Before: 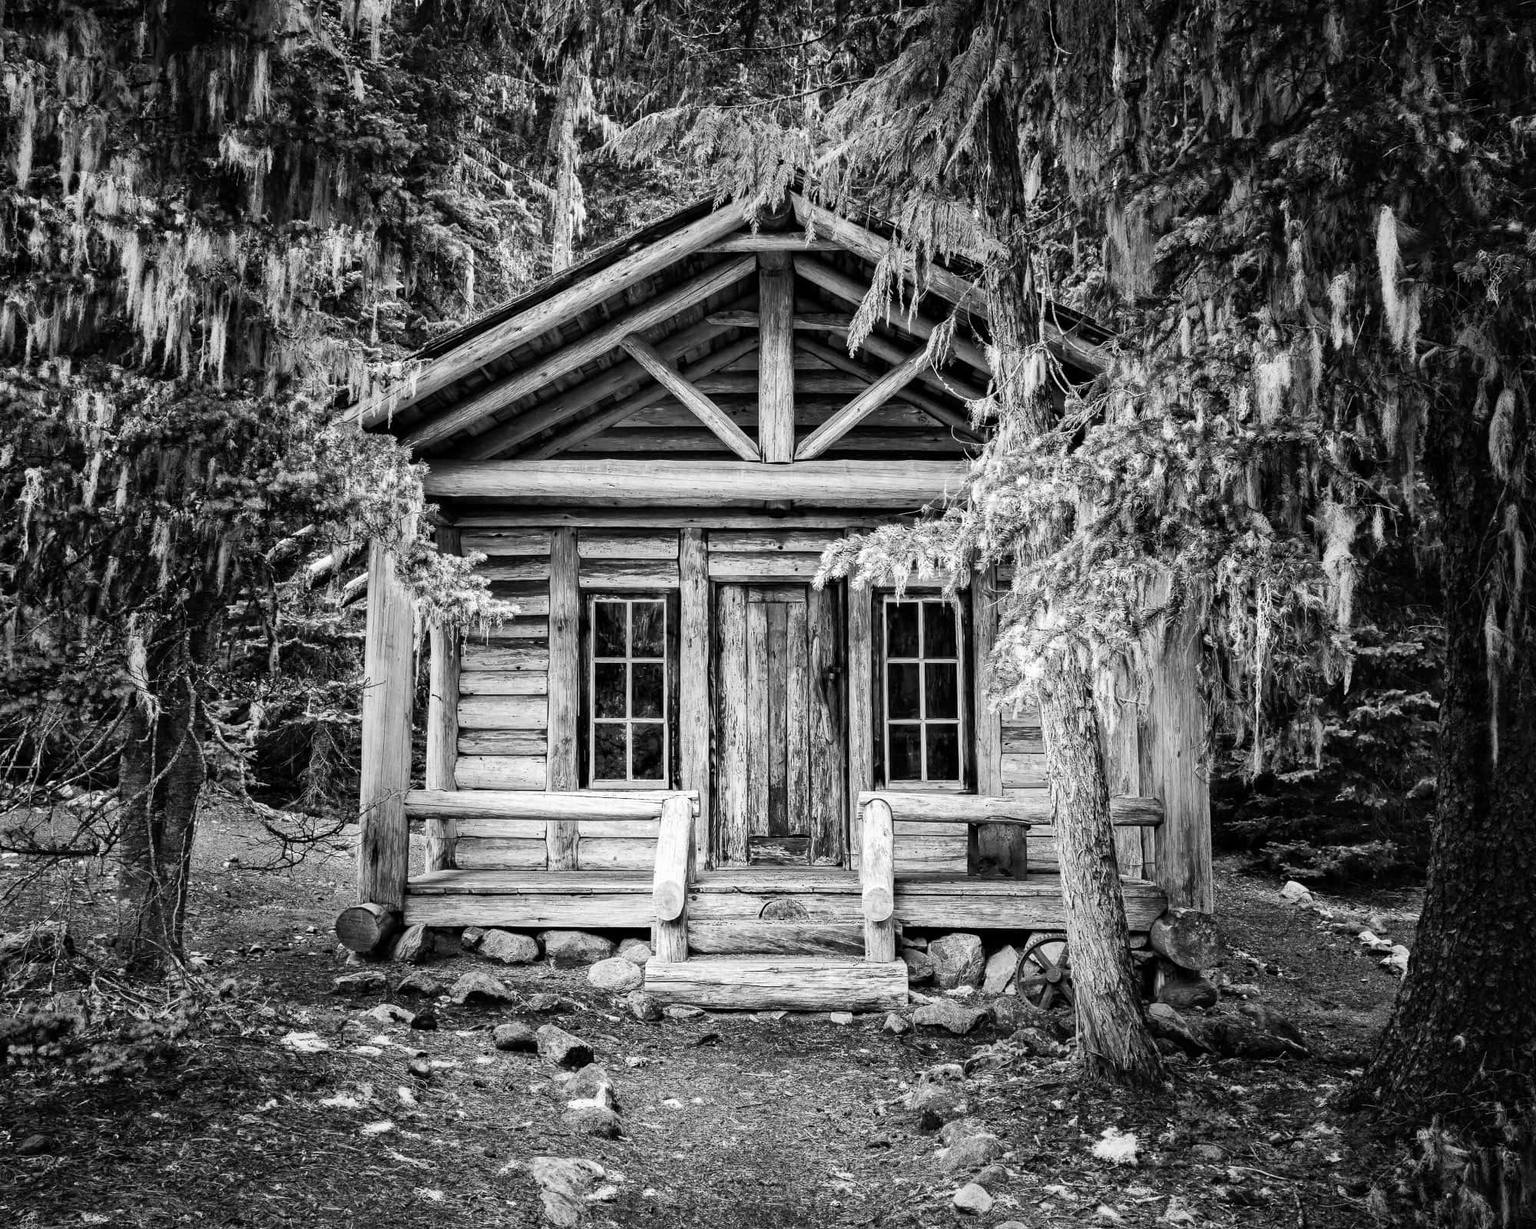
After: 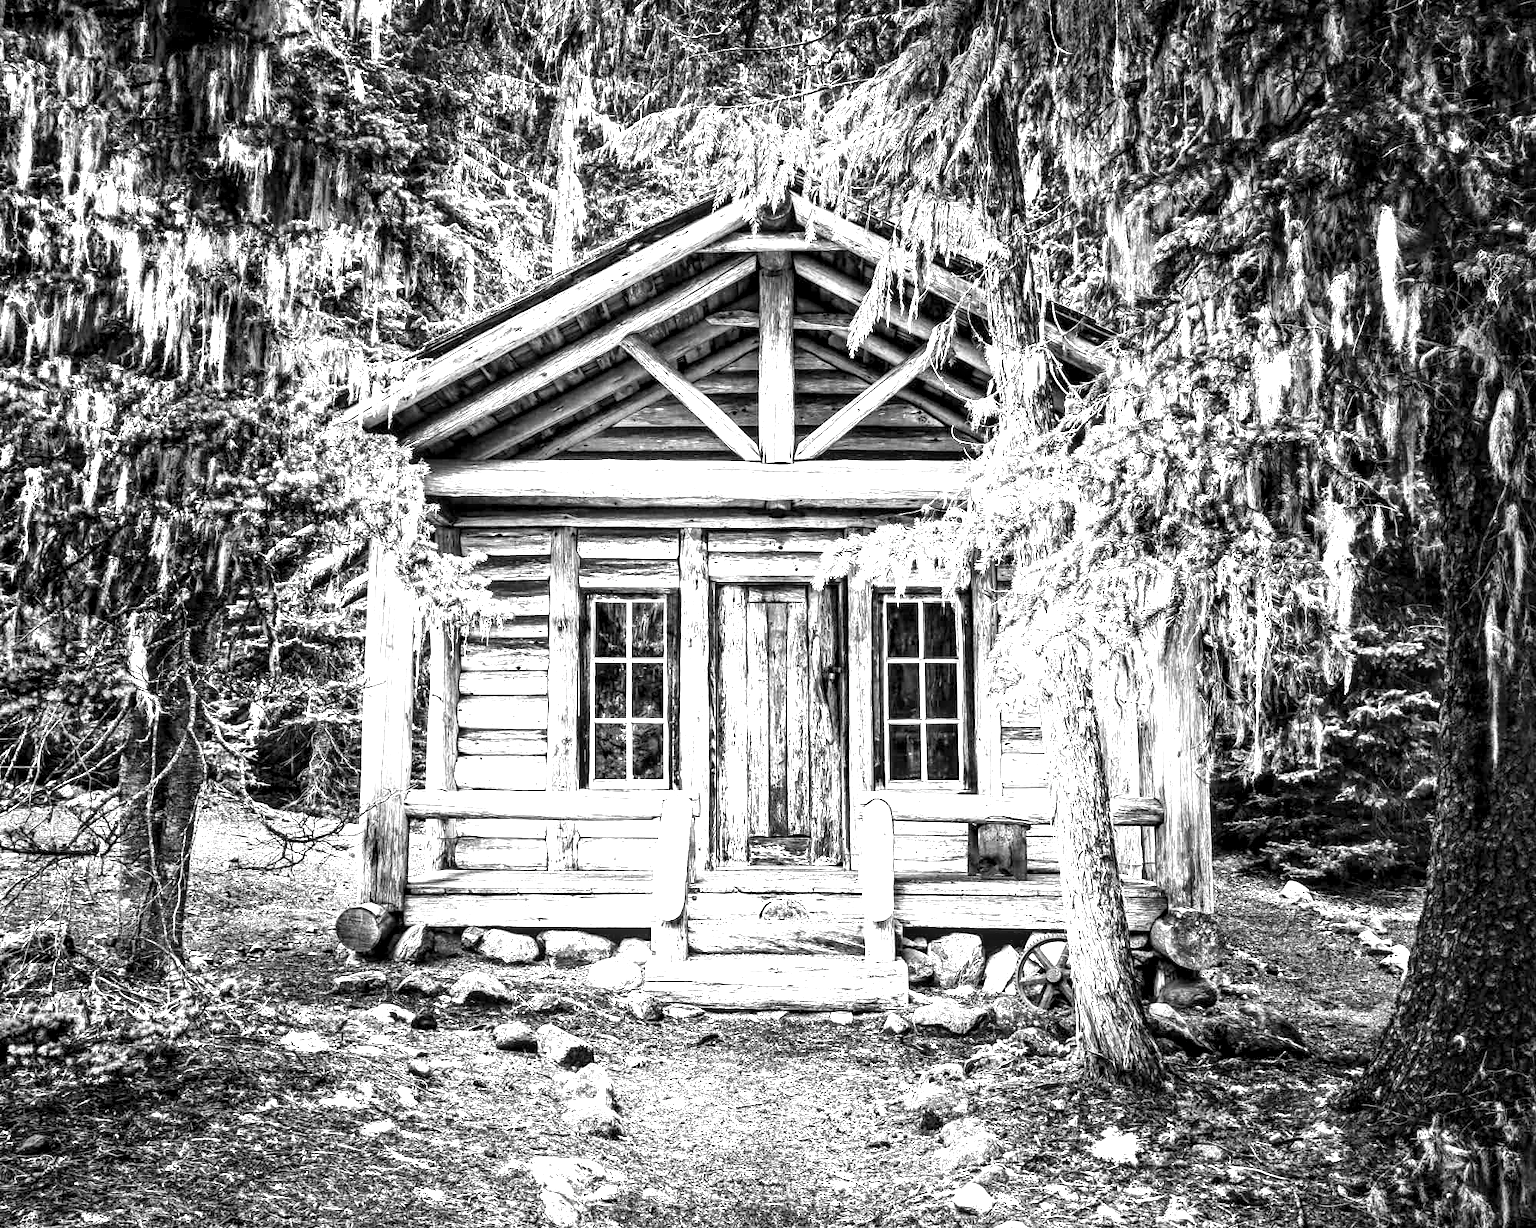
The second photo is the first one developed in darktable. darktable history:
local contrast: highlights 60%, shadows 60%, detail 160%
exposure: black level correction 0, exposure 1.6 EV, compensate exposure bias true, compensate highlight preservation false
